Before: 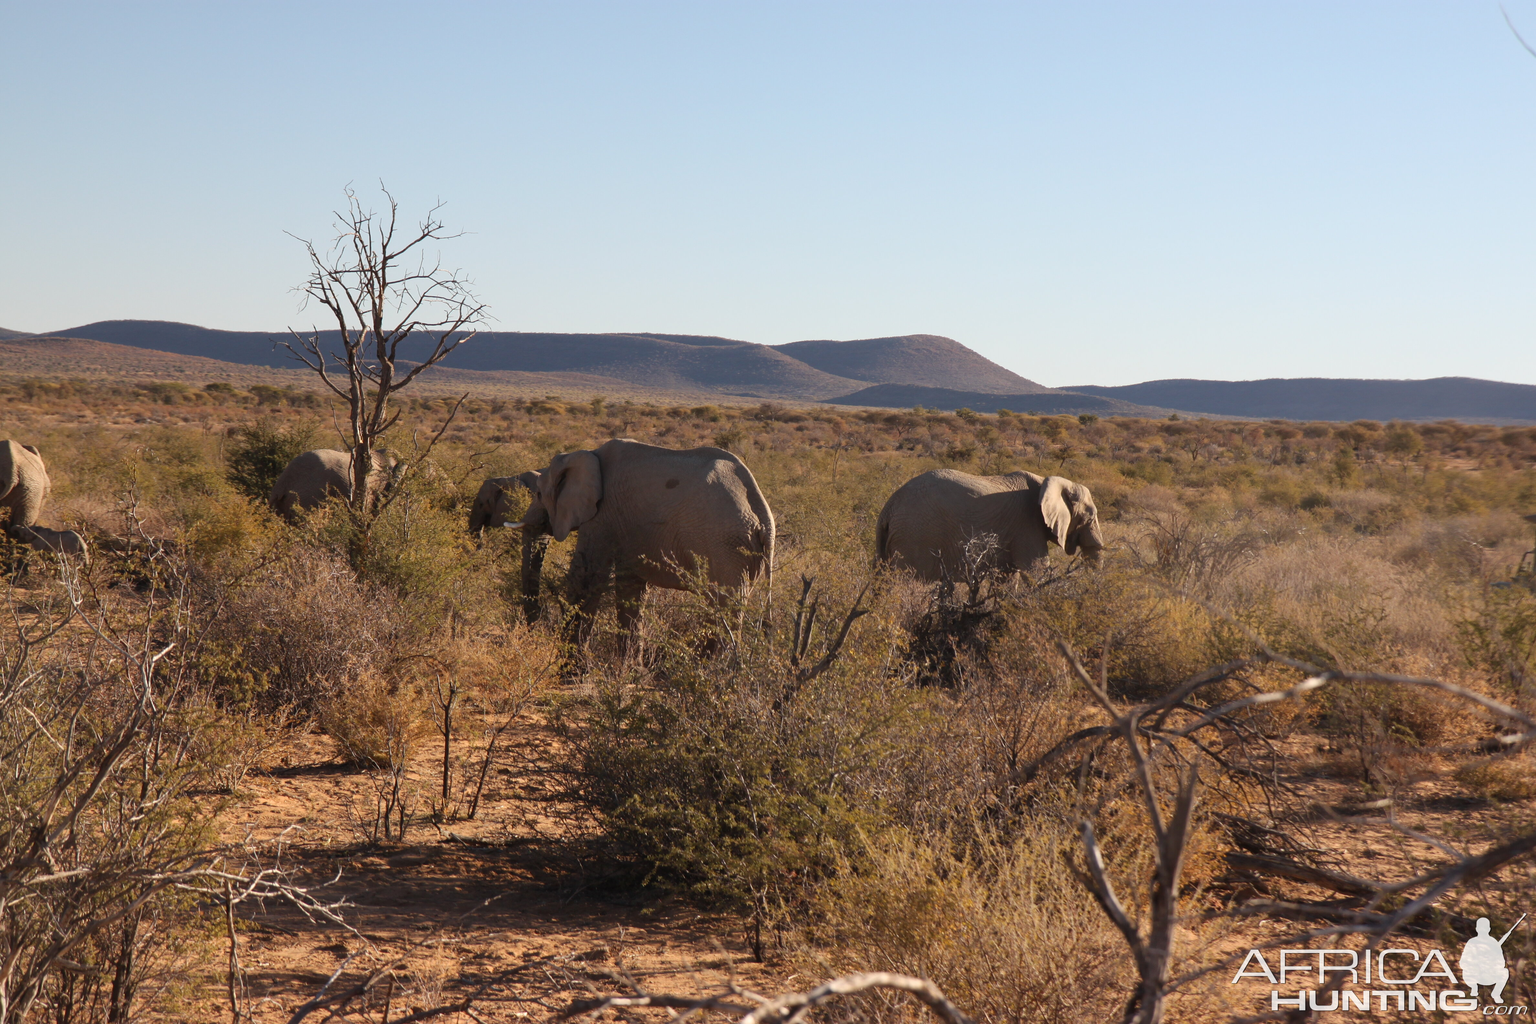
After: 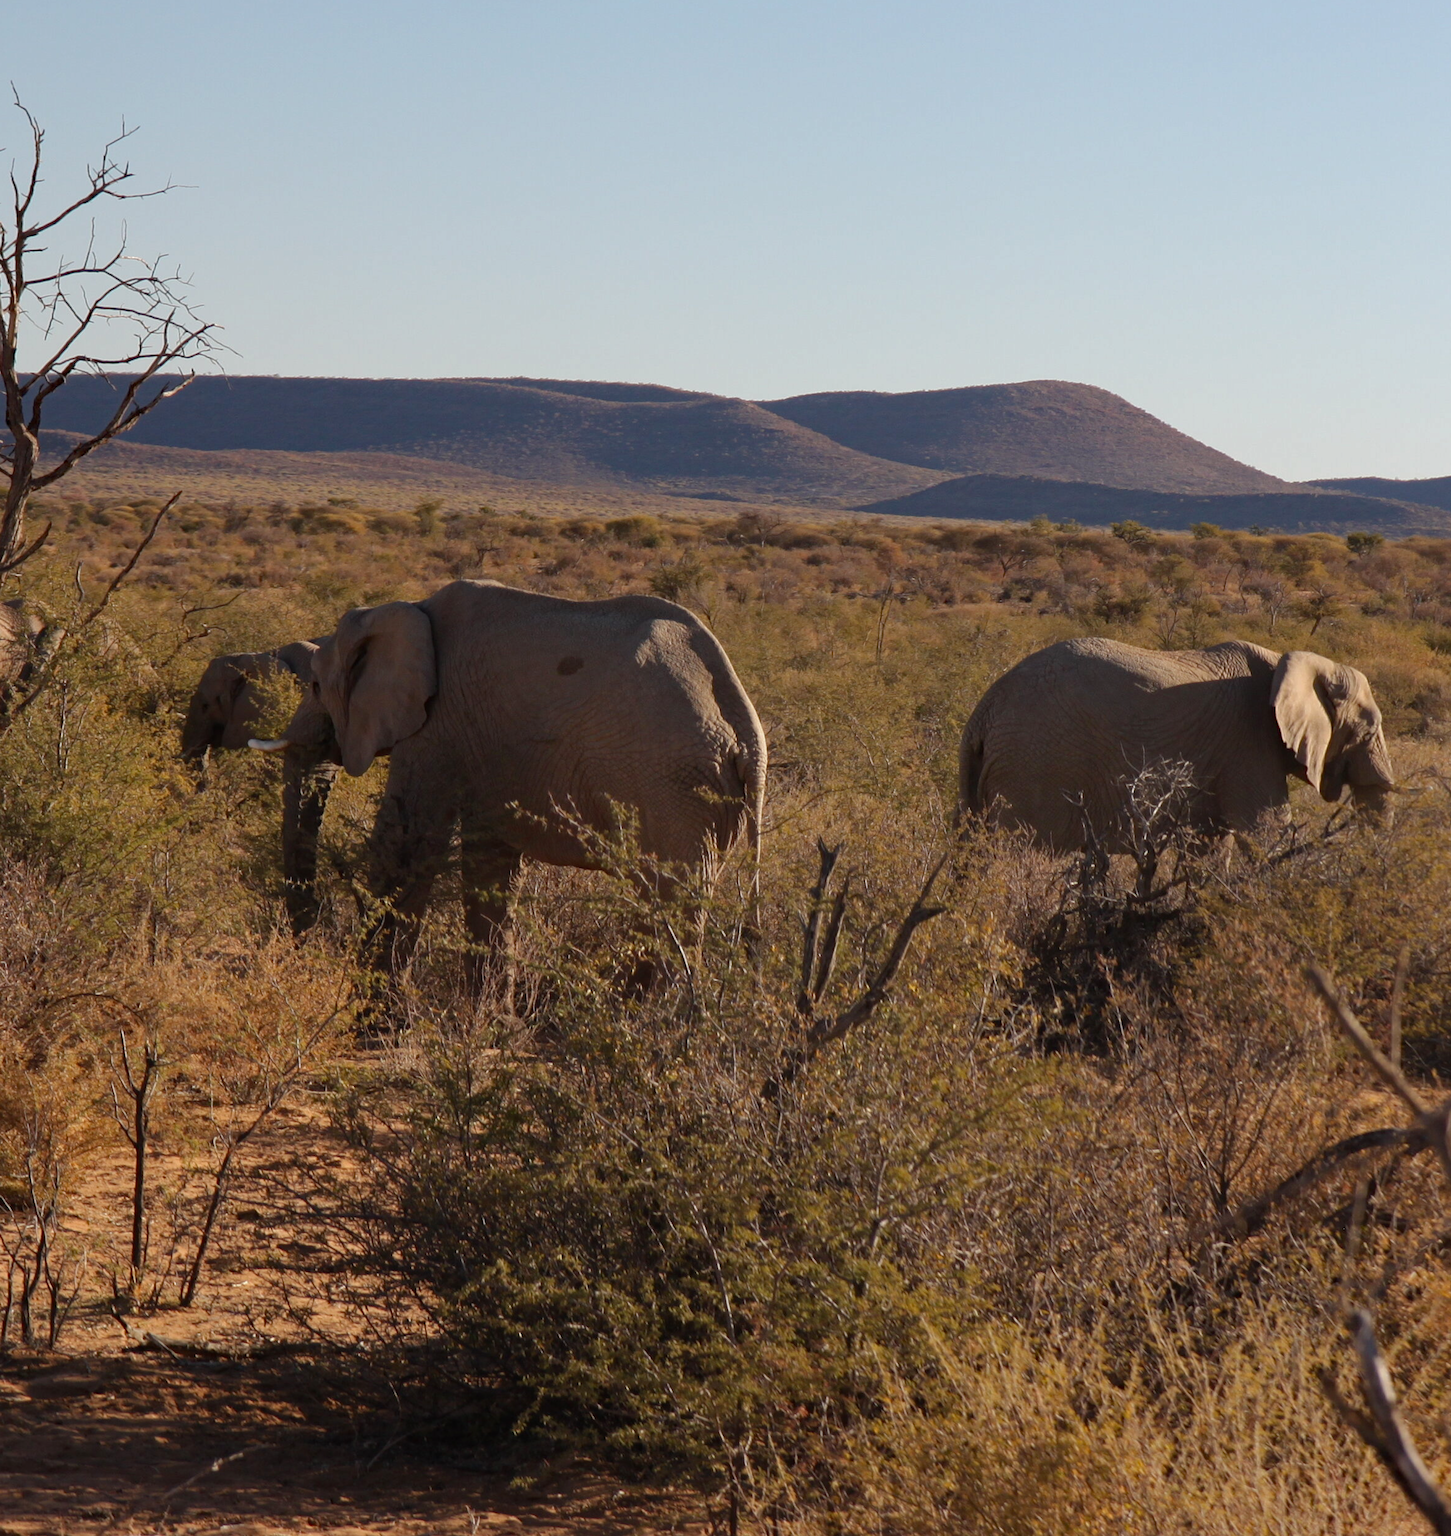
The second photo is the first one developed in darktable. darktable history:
rgb curve: curves: ch0 [(0, 0) (0.175, 0.154) (0.785, 0.663) (1, 1)]
crop and rotate: angle 0.02°, left 24.353%, top 13.219%, right 26.156%, bottom 8.224%
haze removal: strength 0.29, distance 0.25, compatibility mode true, adaptive false
